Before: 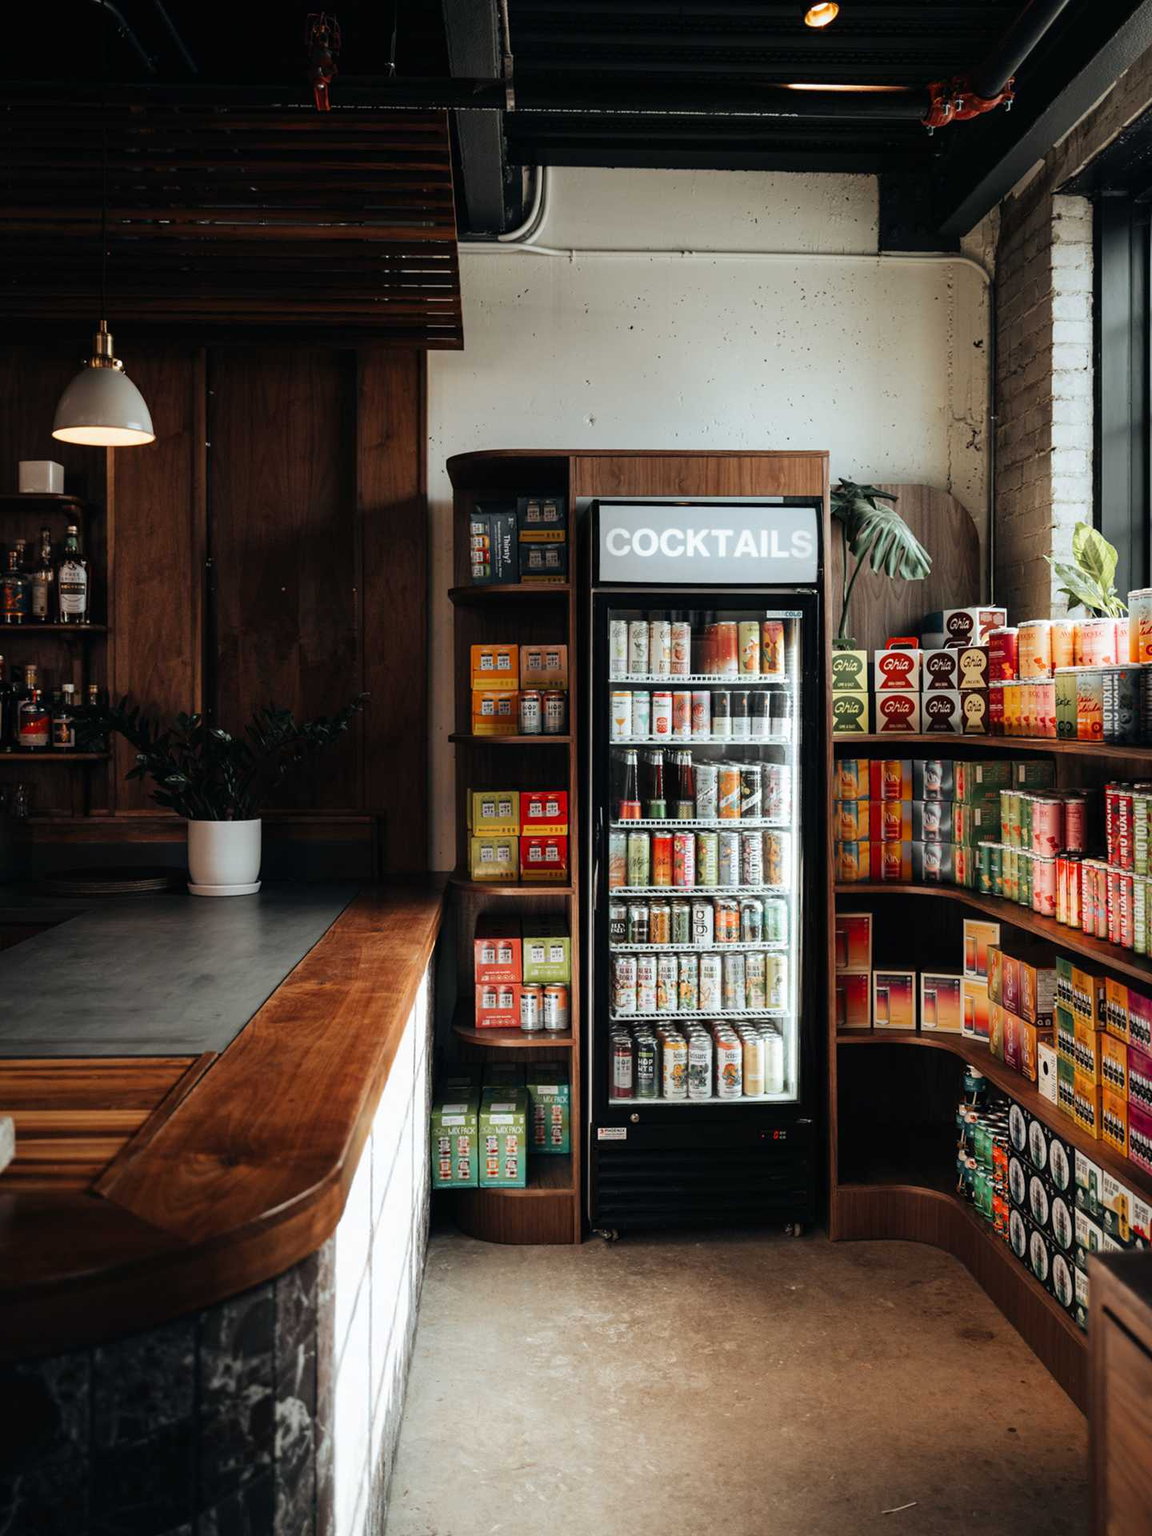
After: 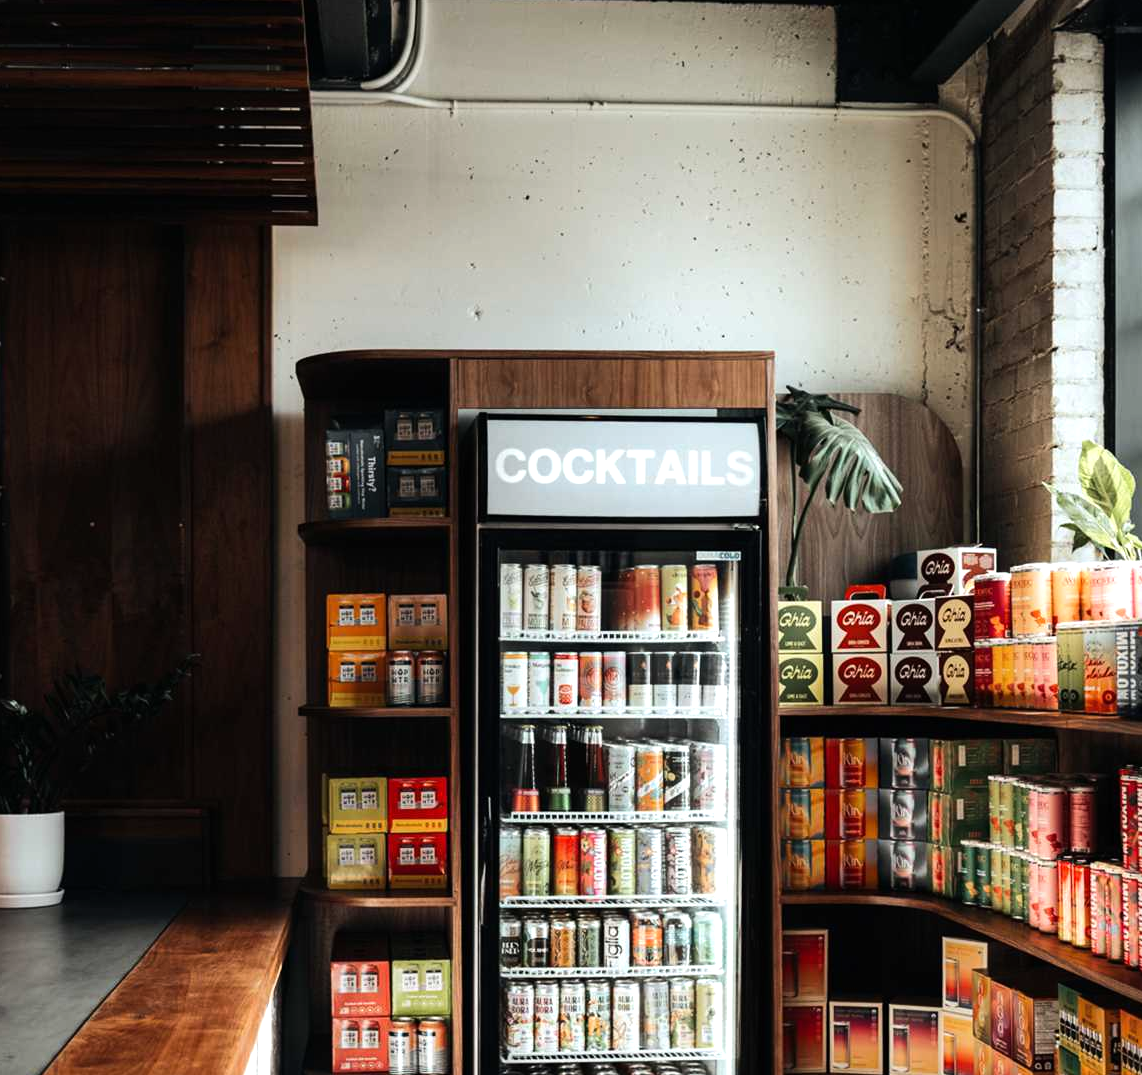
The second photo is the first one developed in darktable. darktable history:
crop: left 18.259%, top 11.088%, right 2.42%, bottom 32.921%
tone equalizer: -8 EV -0.425 EV, -7 EV -0.404 EV, -6 EV -0.303 EV, -5 EV -0.259 EV, -3 EV 0.256 EV, -2 EV 0.359 EV, -1 EV 0.394 EV, +0 EV 0.408 EV, edges refinement/feathering 500, mask exposure compensation -1.57 EV, preserve details no
